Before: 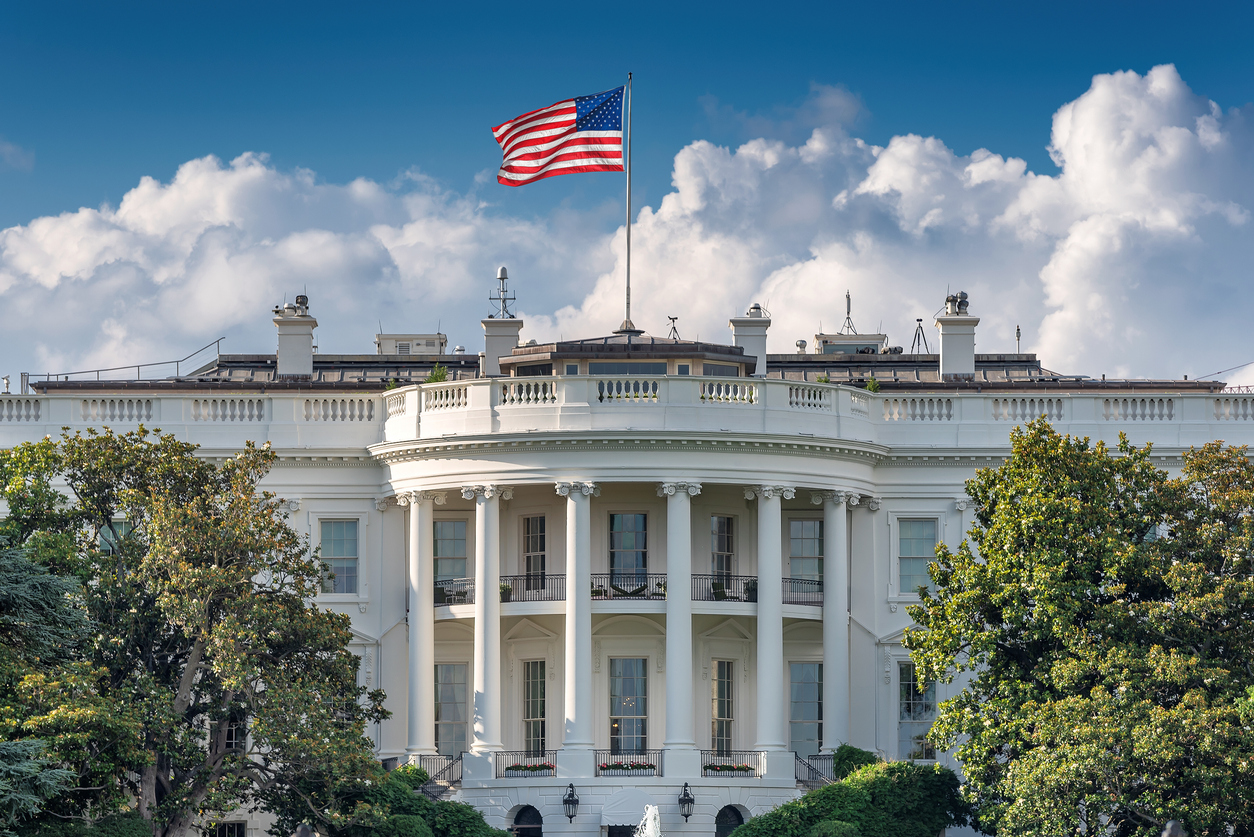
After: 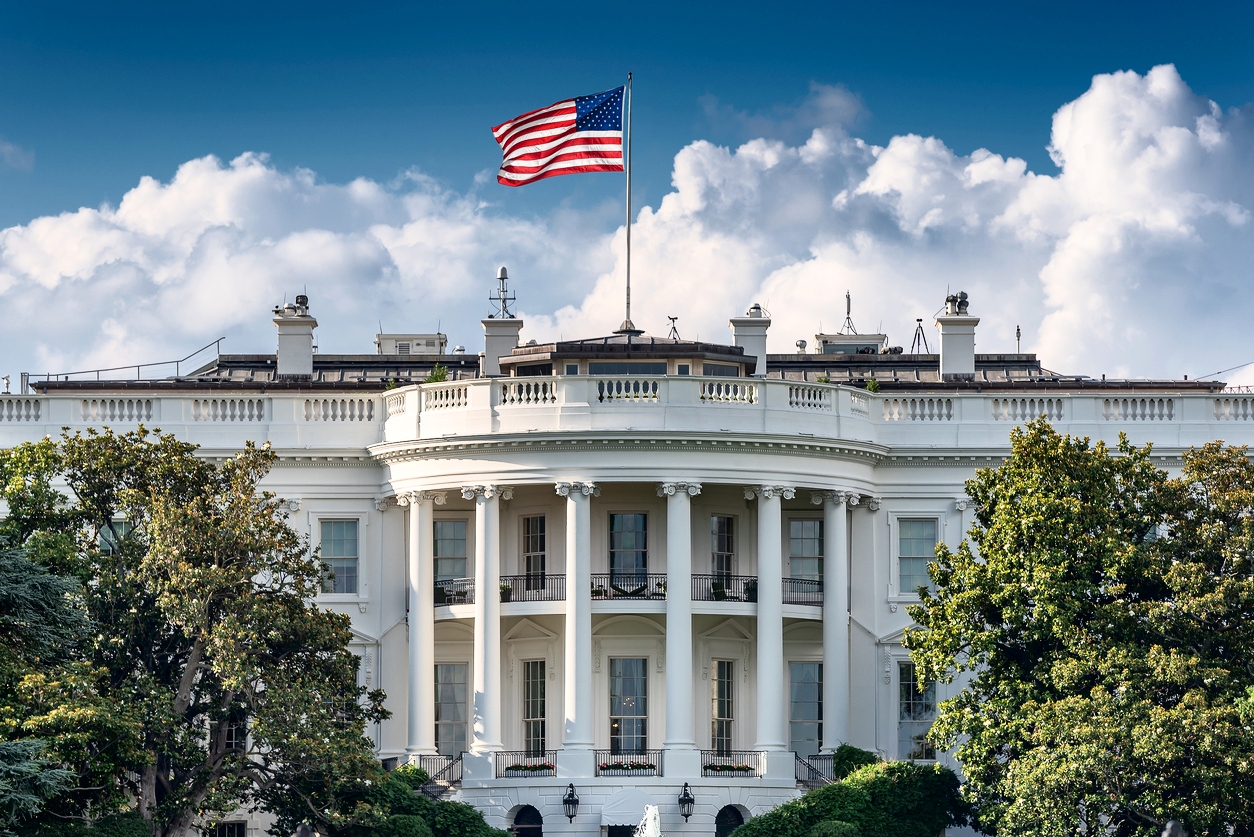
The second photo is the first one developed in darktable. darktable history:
tone curve: curves: ch0 [(0, 0) (0.003, 0.008) (0.011, 0.008) (0.025, 0.011) (0.044, 0.017) (0.069, 0.026) (0.1, 0.039) (0.136, 0.054) (0.177, 0.093) (0.224, 0.15) (0.277, 0.21) (0.335, 0.285) (0.399, 0.366) (0.468, 0.462) (0.543, 0.564) (0.623, 0.679) (0.709, 0.79) (0.801, 0.883) (0.898, 0.95) (1, 1)], color space Lab, independent channels, preserve colors none
